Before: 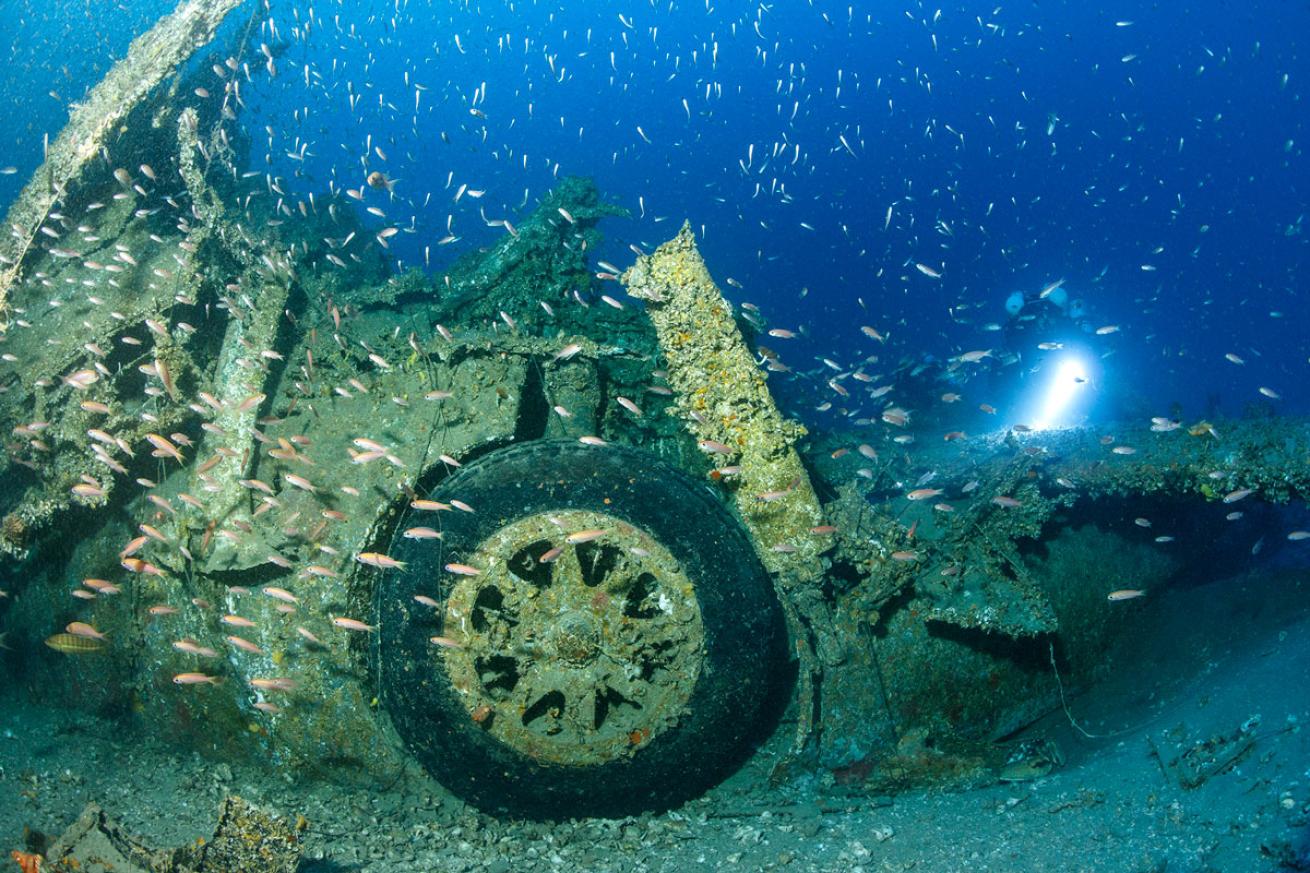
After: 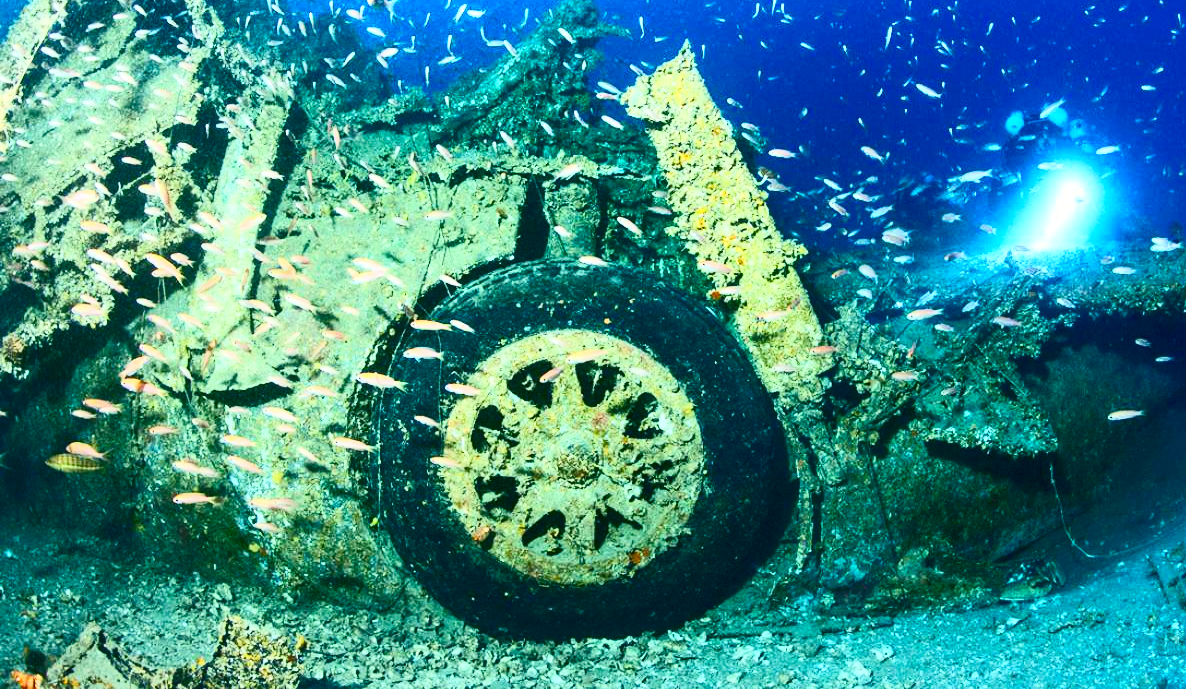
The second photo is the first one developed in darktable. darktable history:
contrast brightness saturation: contrast 0.621, brightness 0.327, saturation 0.137
color balance rgb: shadows lift › chroma 3.141%, shadows lift › hue 279.43°, power › hue 61.03°, perceptual saturation grading › global saturation 15.696%, perceptual saturation grading › highlights -19.422%, perceptual saturation grading › shadows 19.542%, perceptual brilliance grading › mid-tones 9.19%, perceptual brilliance grading › shadows 15.223%, global vibrance 20%
crop: top 20.643%, right 9.413%, bottom 0.325%
